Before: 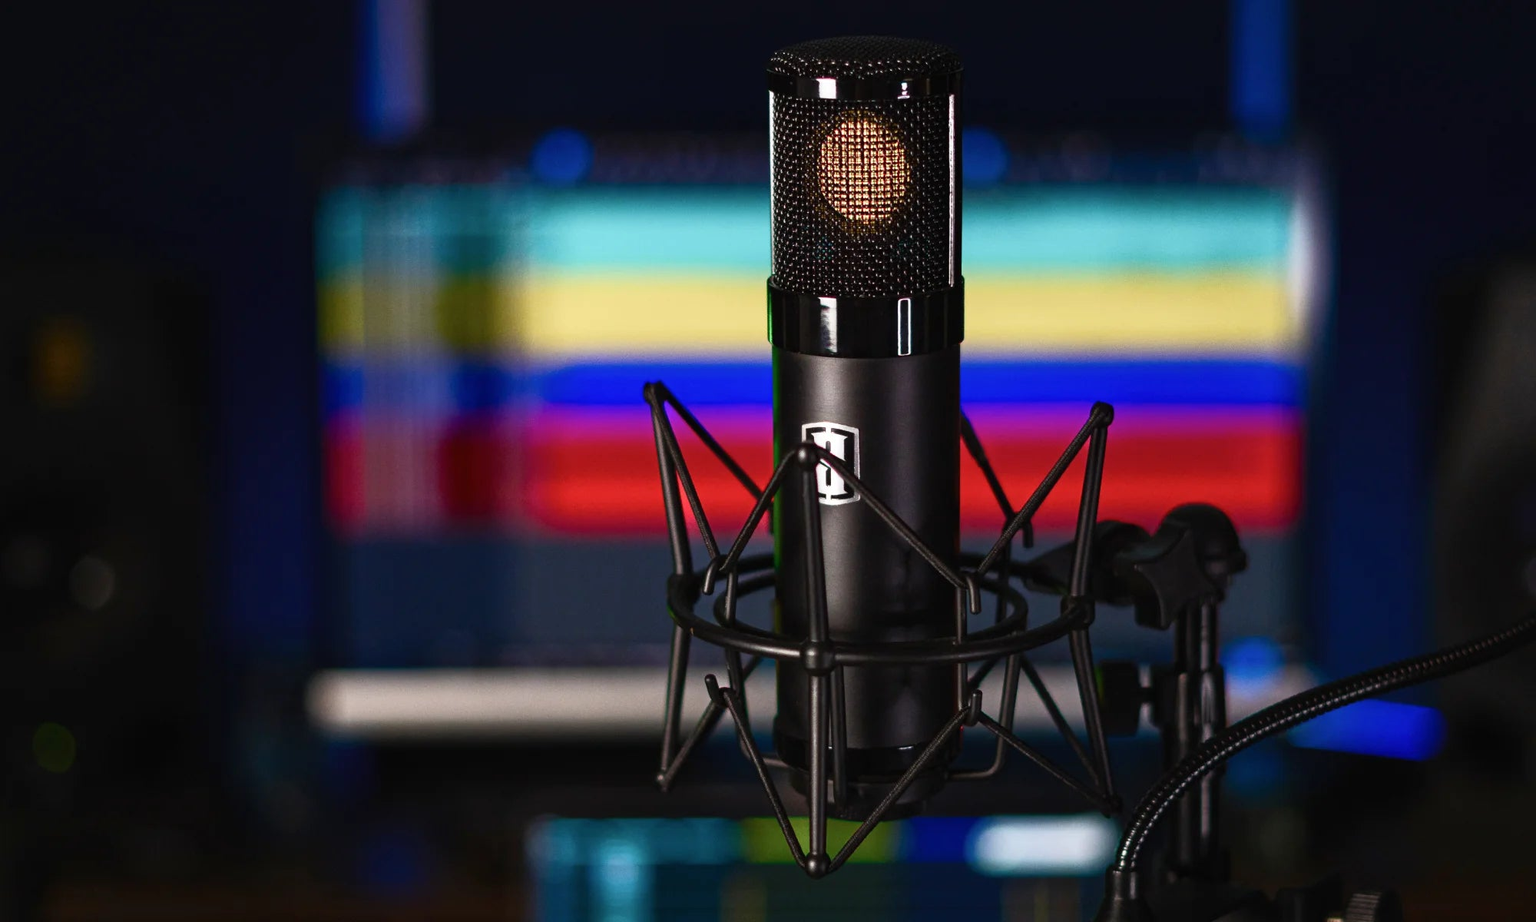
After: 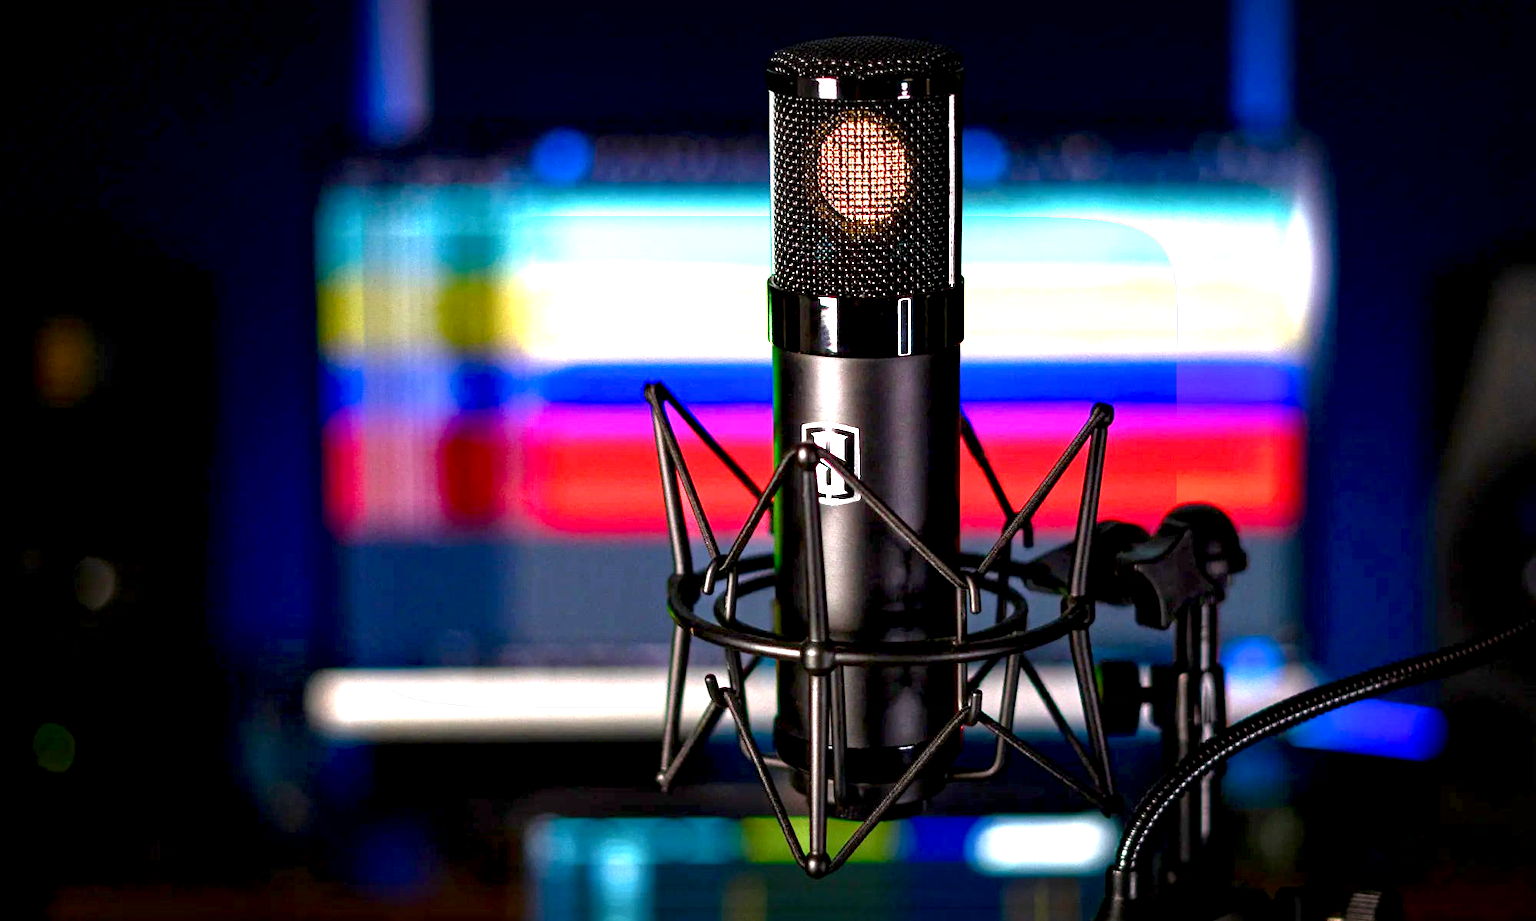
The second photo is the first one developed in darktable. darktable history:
exposure: black level correction 0.005, exposure 2.084 EV, compensate highlight preservation false
vignetting: fall-off start 53.2%, brightness -0.594, saturation 0, automatic ratio true, width/height ratio 1.313, shape 0.22, unbound false
